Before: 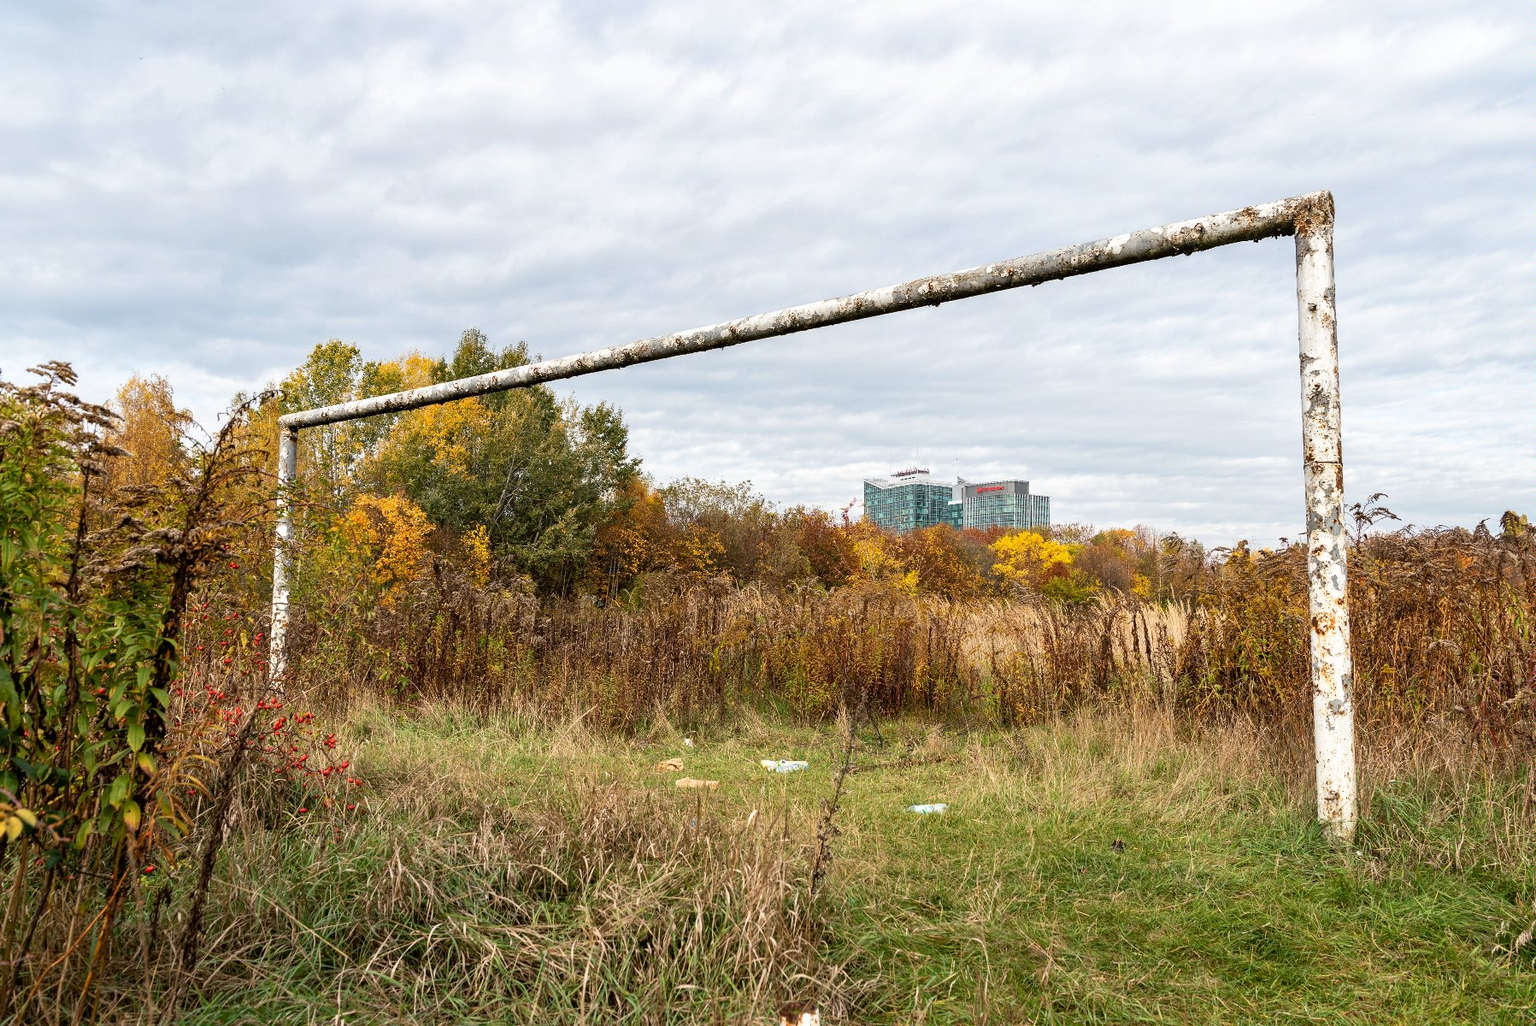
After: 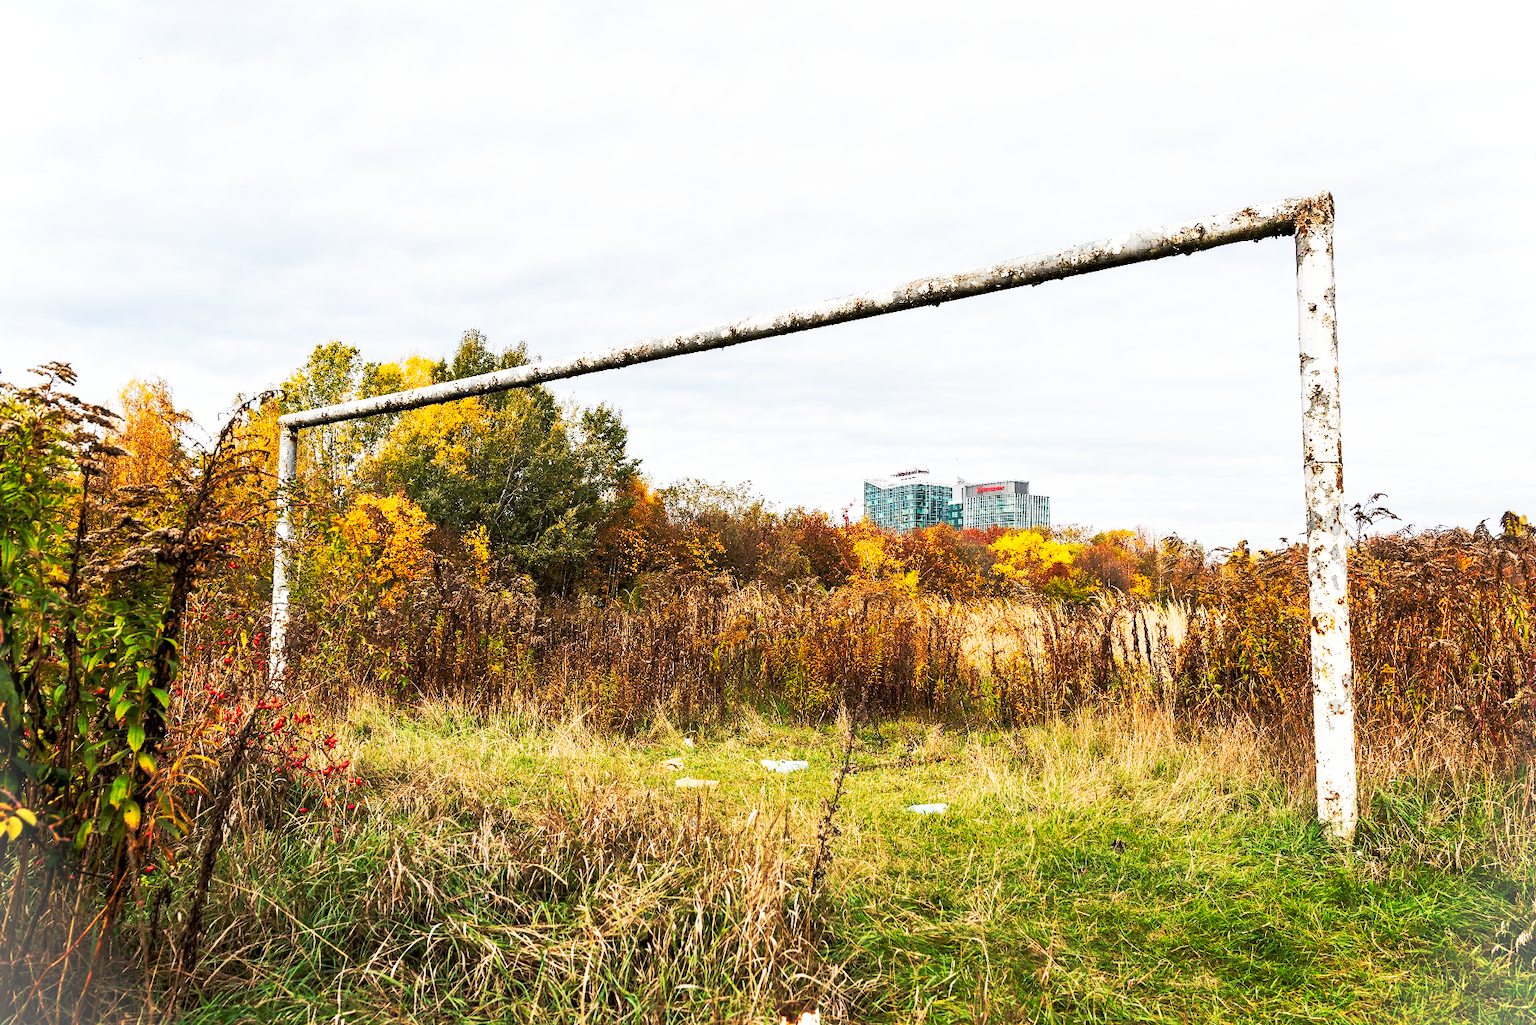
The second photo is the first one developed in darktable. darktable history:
exposure: compensate highlight preservation false
rotate and perspective: automatic cropping off
vignetting: fall-off start 100%, brightness 0.3, saturation 0
tone curve: curves: ch0 [(0, 0) (0.003, 0.003) (0.011, 0.008) (0.025, 0.018) (0.044, 0.04) (0.069, 0.062) (0.1, 0.09) (0.136, 0.121) (0.177, 0.158) (0.224, 0.197) (0.277, 0.255) (0.335, 0.314) (0.399, 0.391) (0.468, 0.496) (0.543, 0.683) (0.623, 0.801) (0.709, 0.883) (0.801, 0.94) (0.898, 0.984) (1, 1)], preserve colors none
